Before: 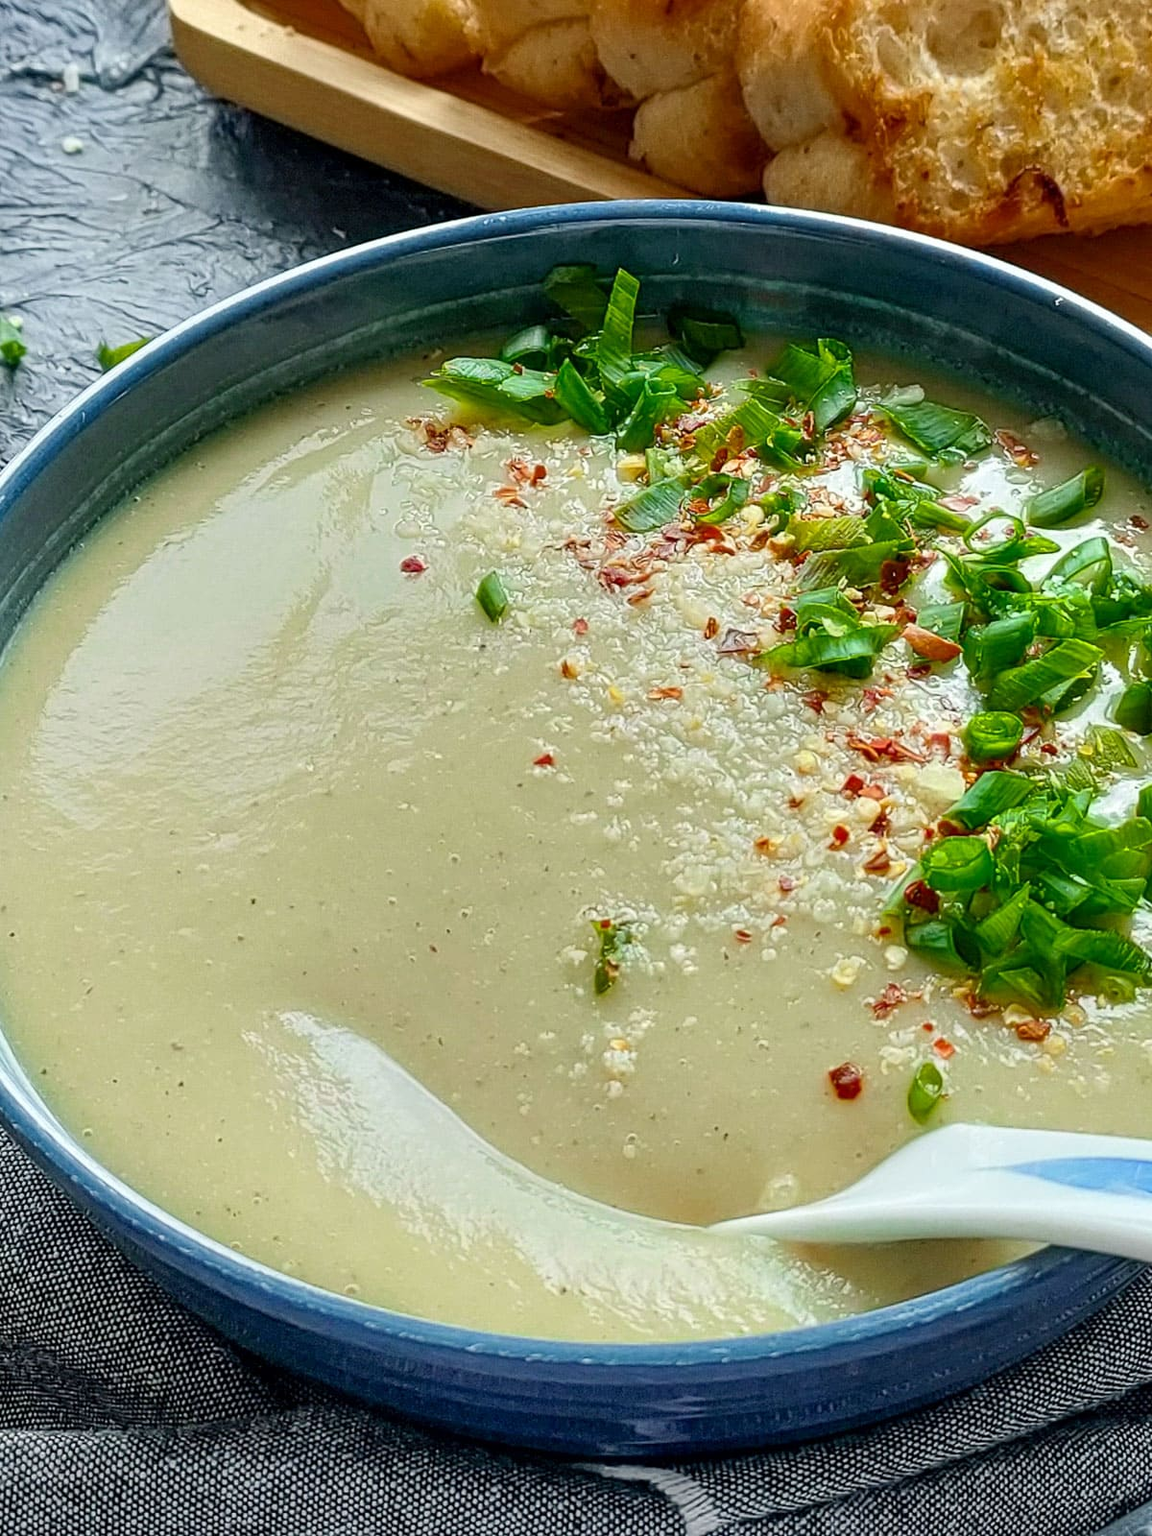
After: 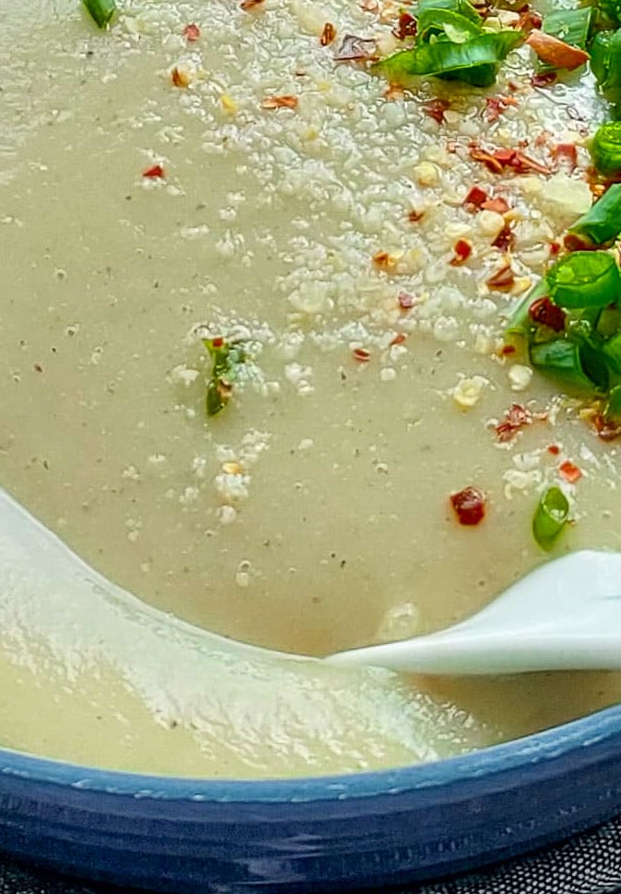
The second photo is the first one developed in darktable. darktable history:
crop: left 34.485%, top 38.805%, right 13.729%, bottom 5.299%
